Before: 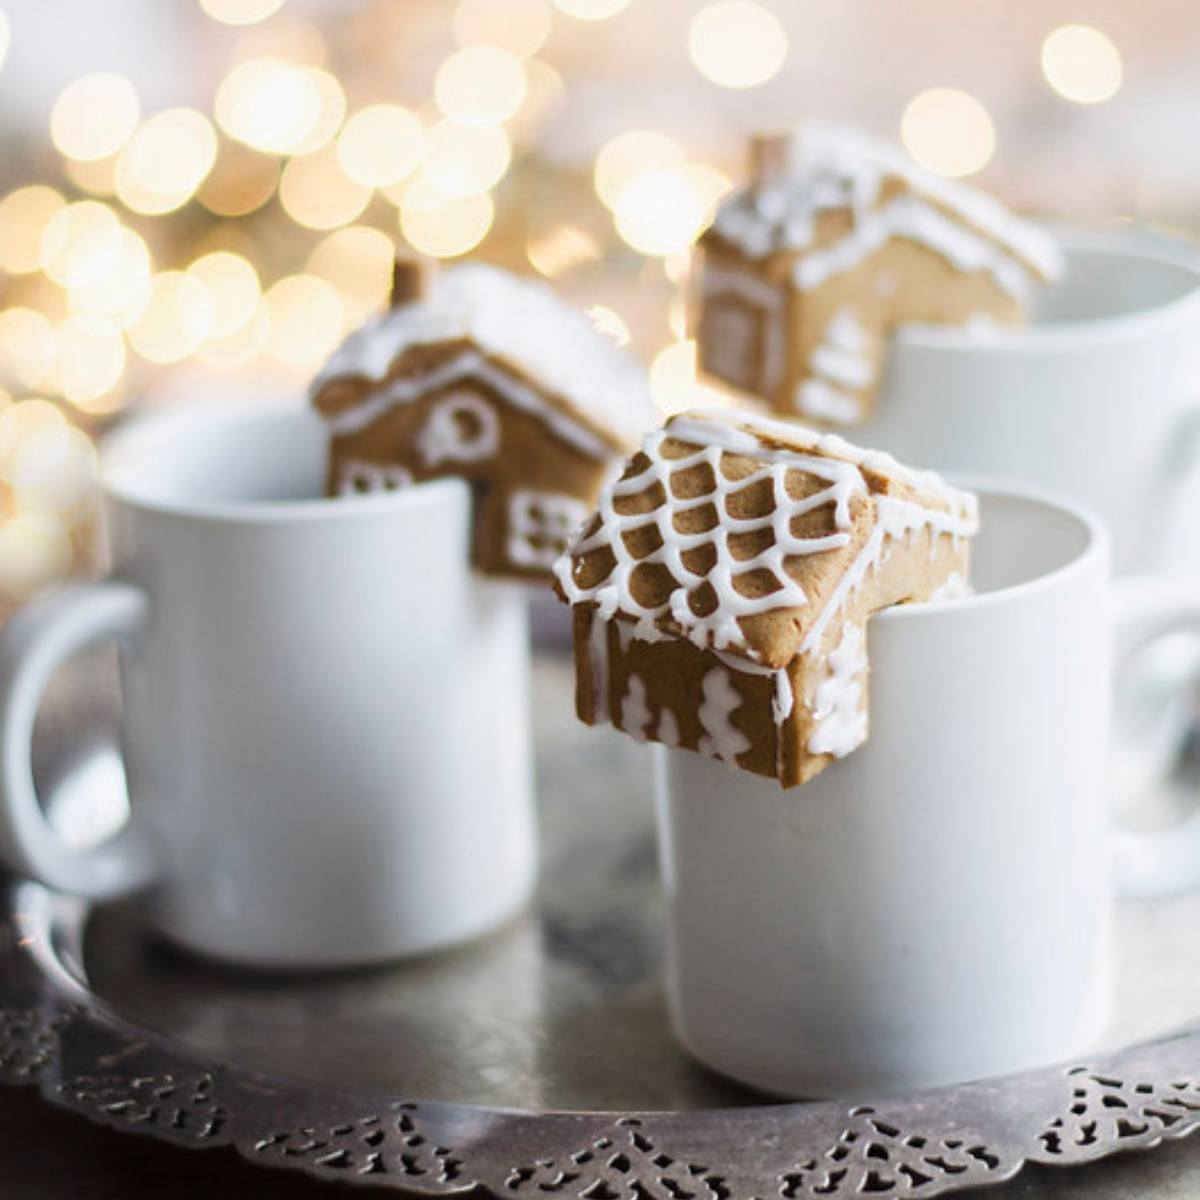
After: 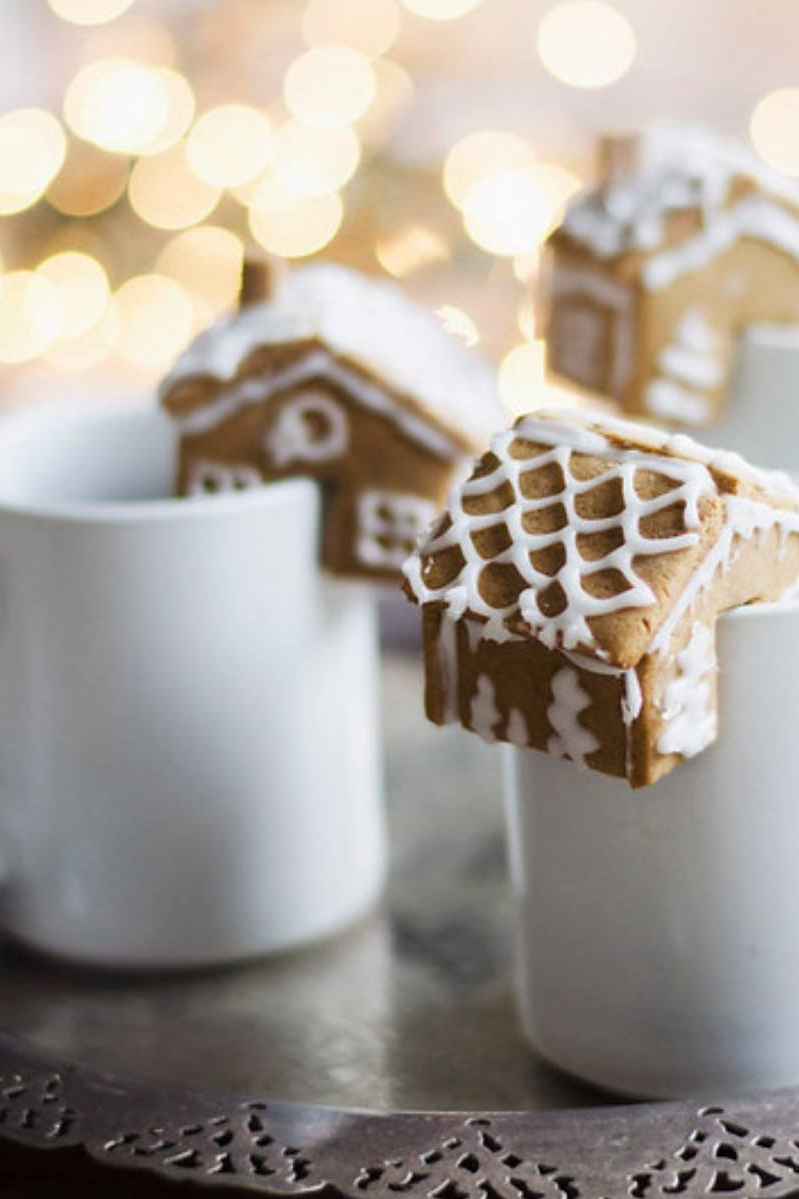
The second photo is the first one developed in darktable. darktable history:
crop and rotate: left 12.648%, right 20.685%
